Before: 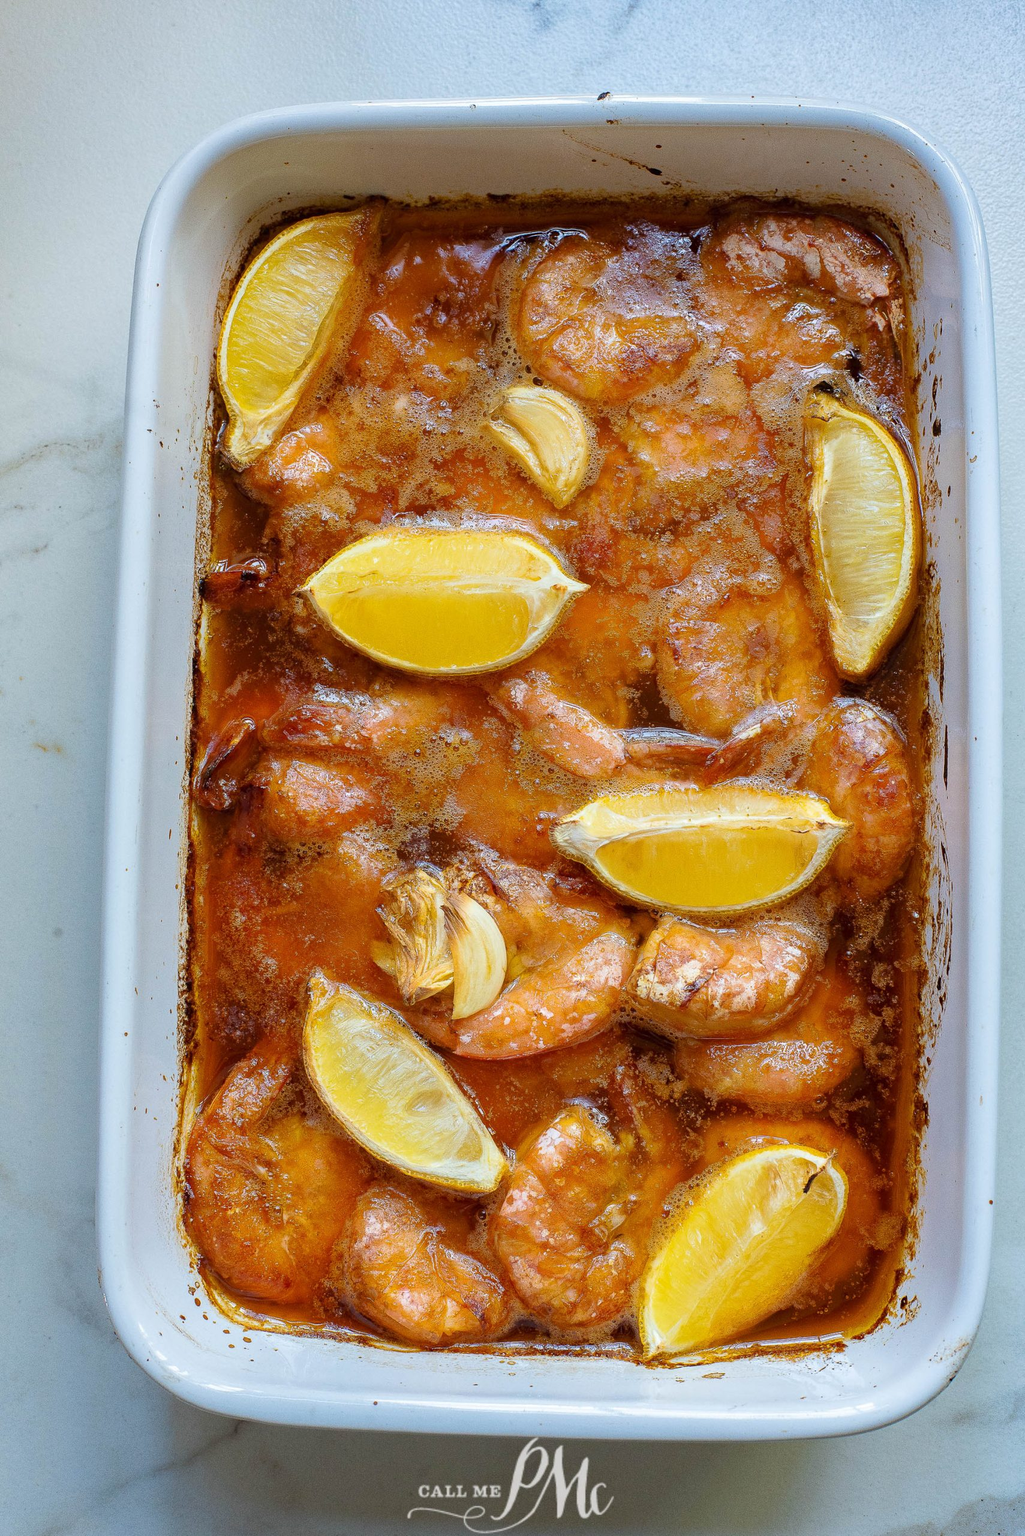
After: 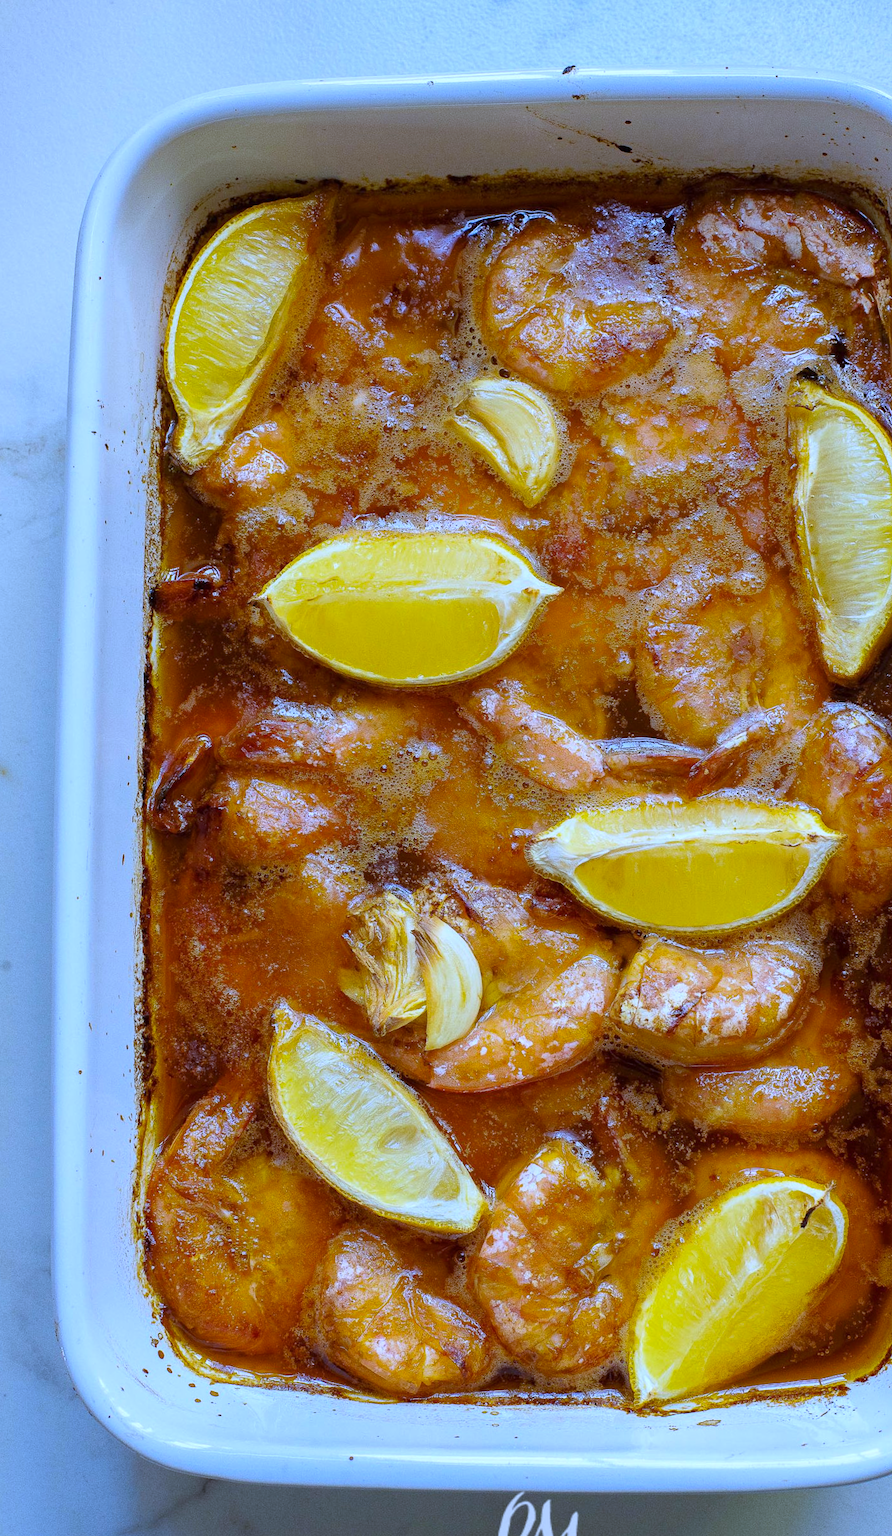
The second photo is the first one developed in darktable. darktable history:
crop and rotate: angle 1°, left 4.281%, top 0.642%, right 11.383%, bottom 2.486%
white balance: red 0.871, blue 1.249
color balance rgb: perceptual saturation grading › global saturation 10%, global vibrance 10%
